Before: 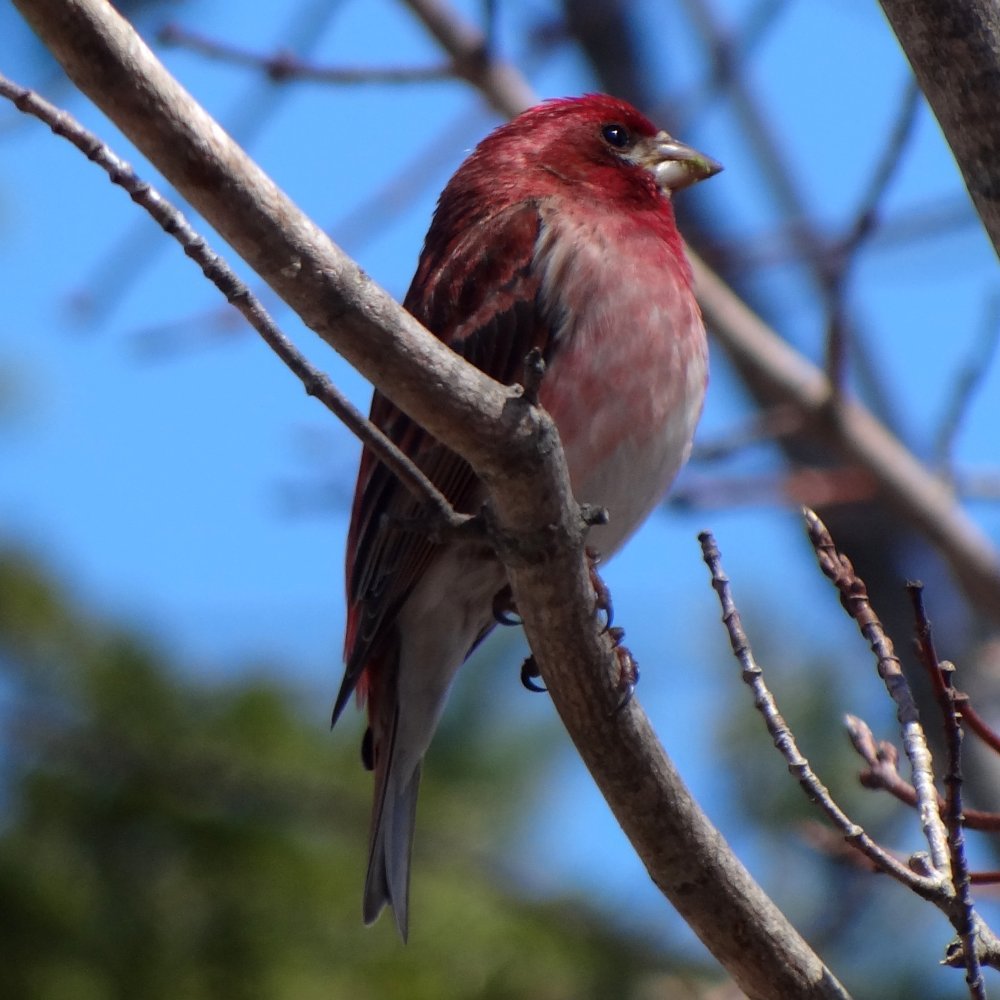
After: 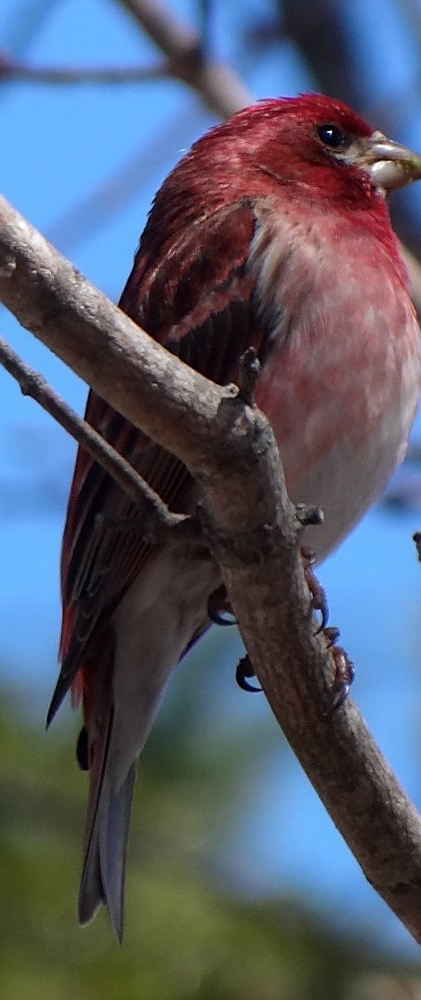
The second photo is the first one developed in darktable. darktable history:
crop: left 28.583%, right 29.231%
sharpen: on, module defaults
